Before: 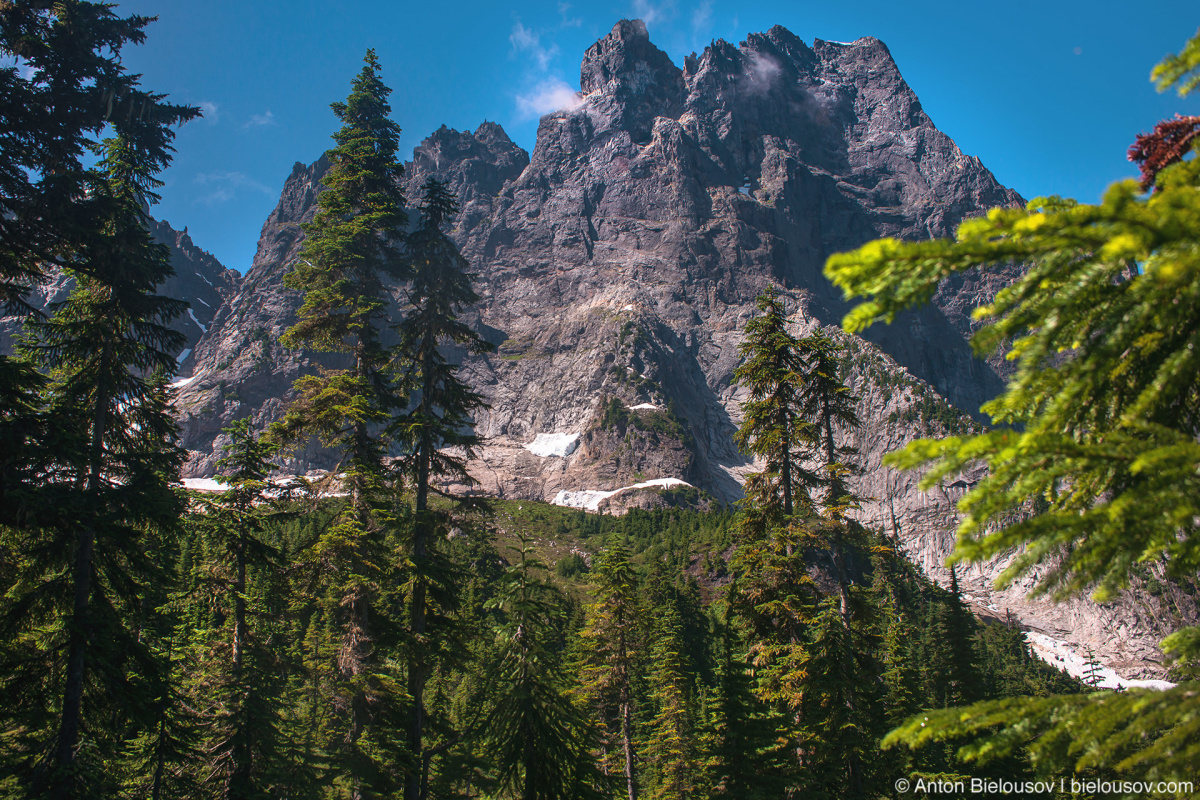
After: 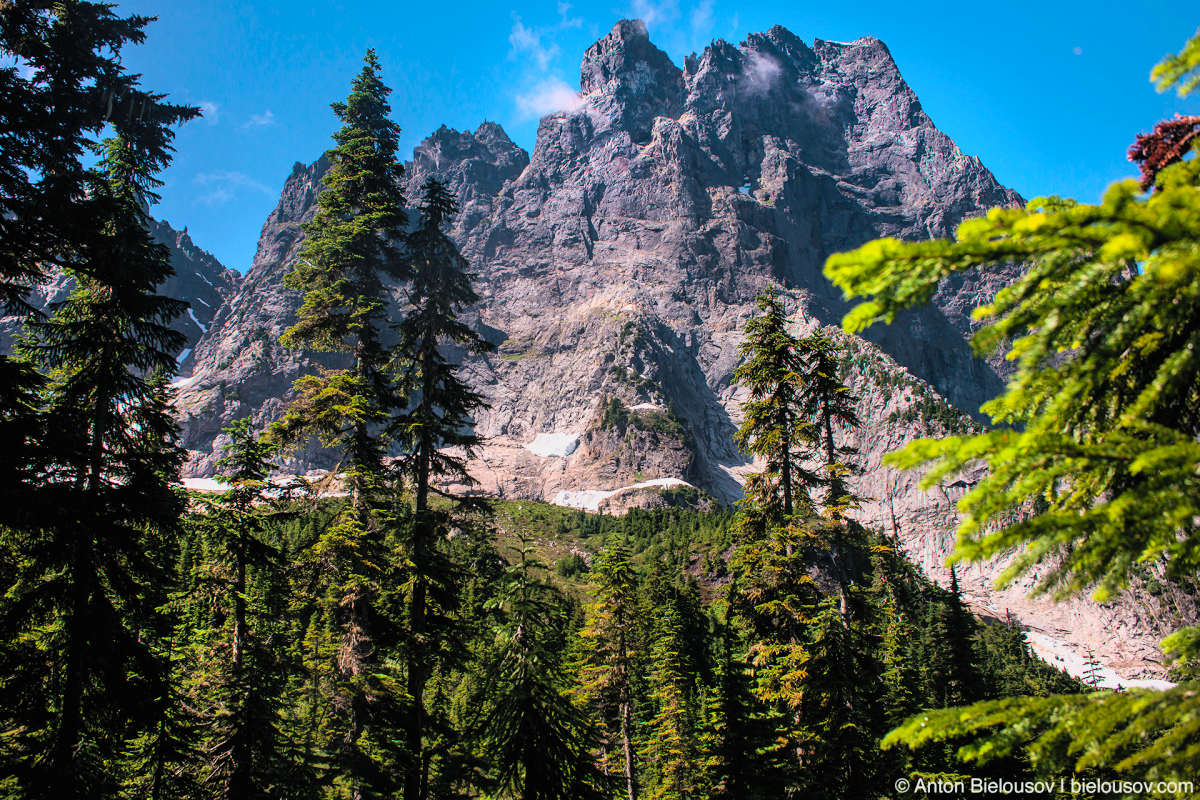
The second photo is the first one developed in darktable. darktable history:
contrast brightness saturation: contrast 0.24, brightness 0.26, saturation 0.39
filmic rgb: black relative exposure -4.88 EV, hardness 2.82
